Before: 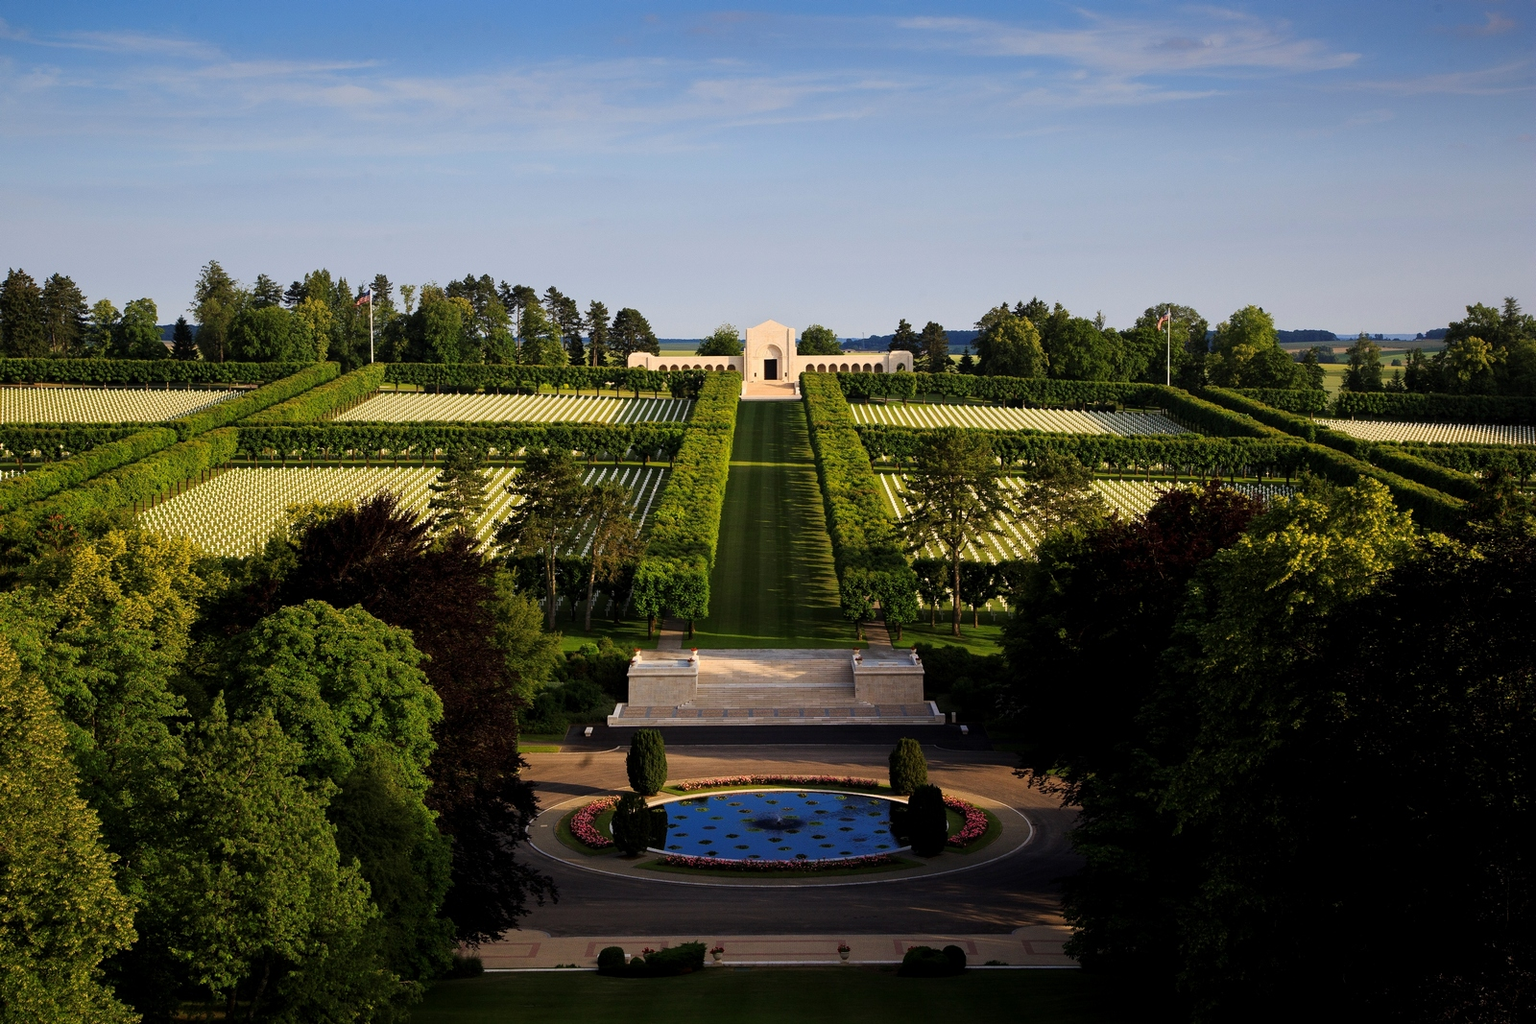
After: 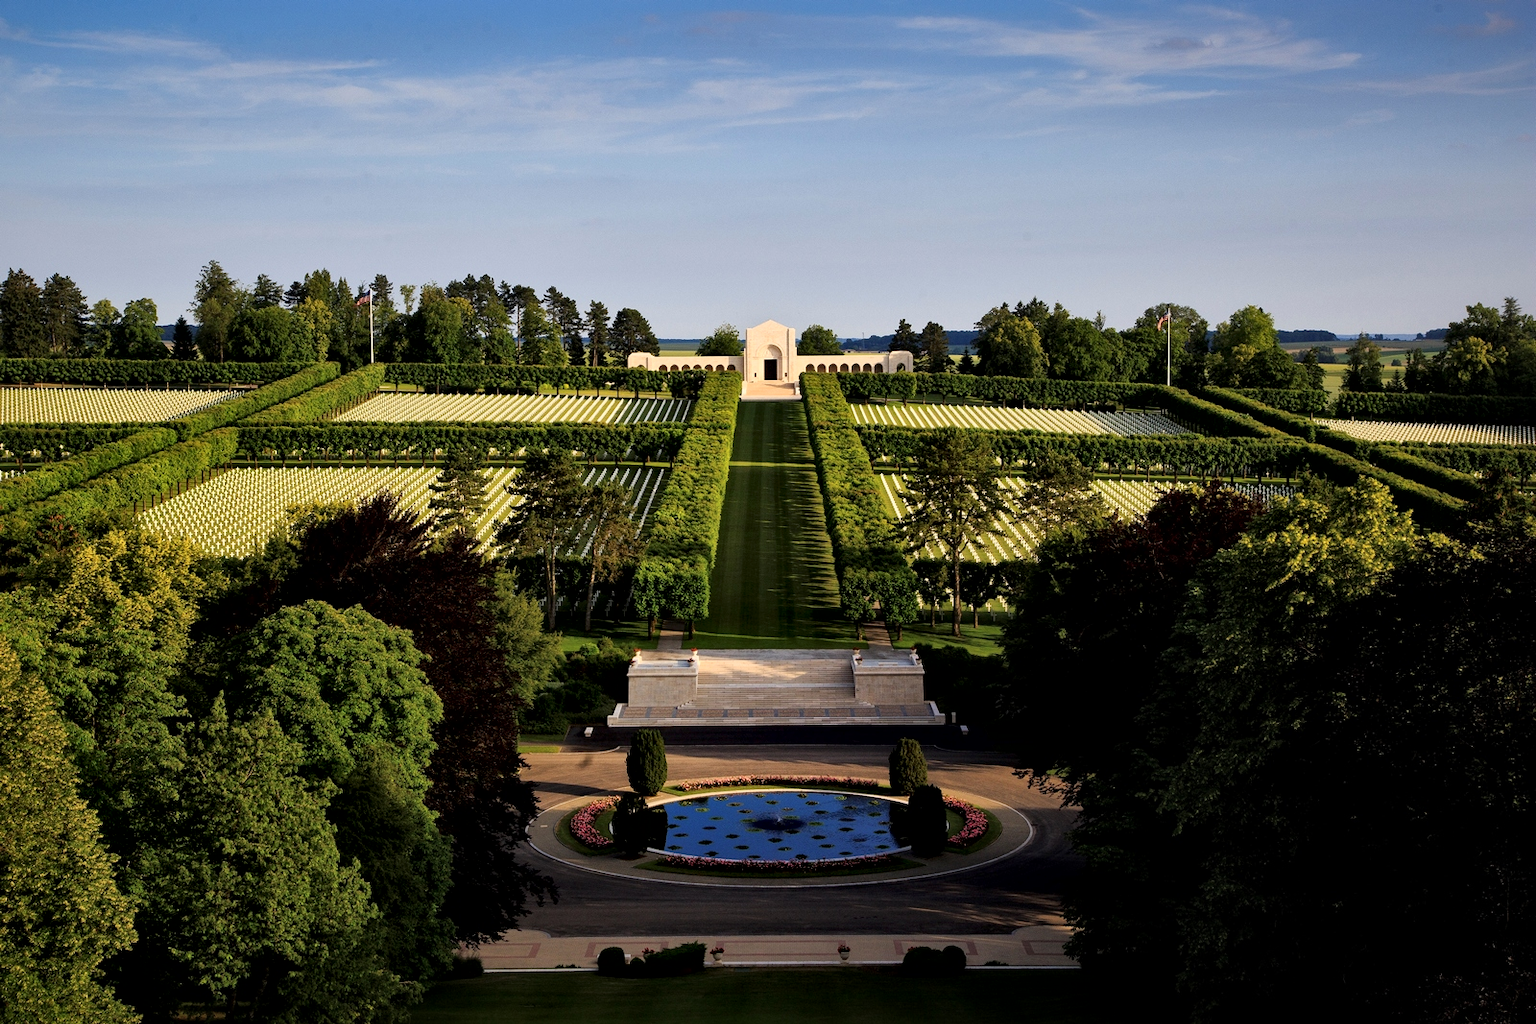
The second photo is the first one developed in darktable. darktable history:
local contrast: mode bilateral grid, contrast 25, coarseness 47, detail 151%, midtone range 0.2
exposure: compensate highlight preservation false
